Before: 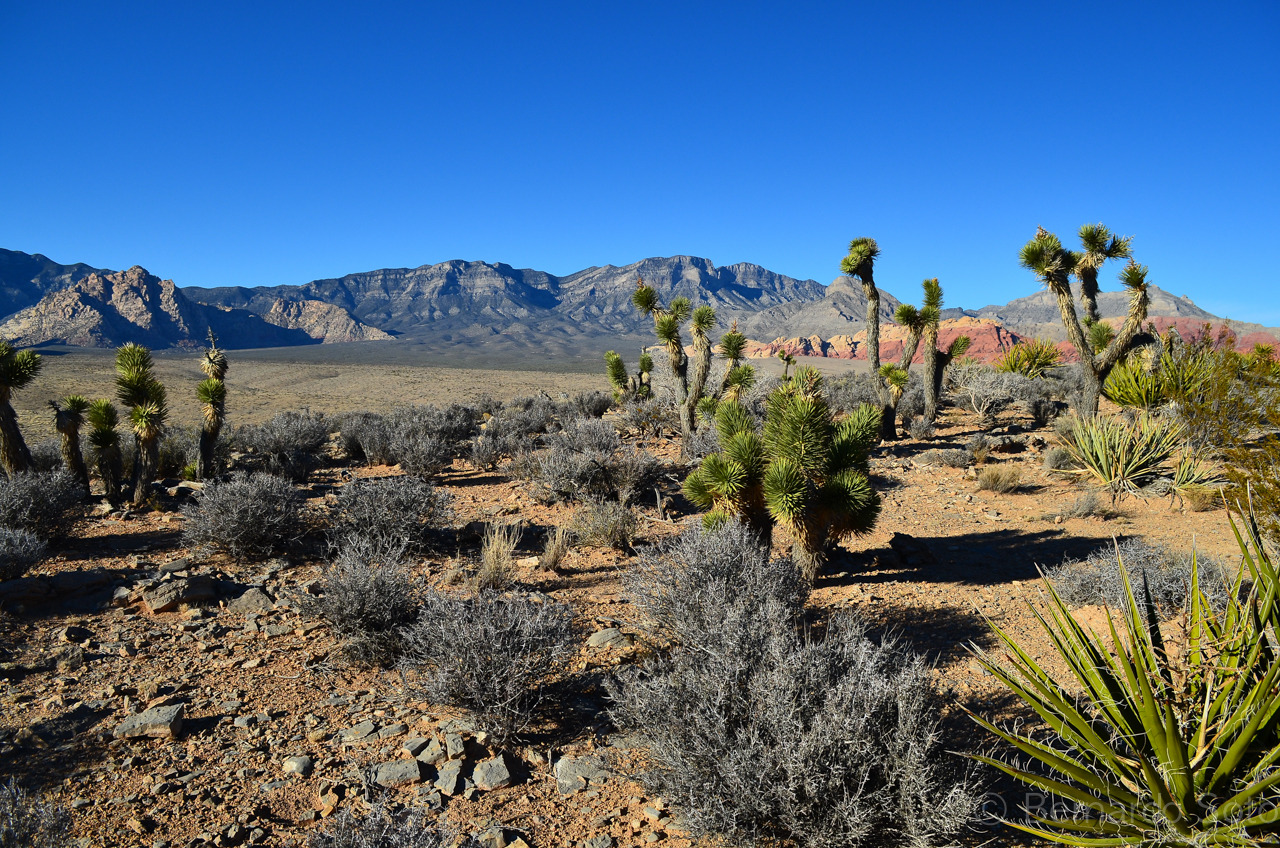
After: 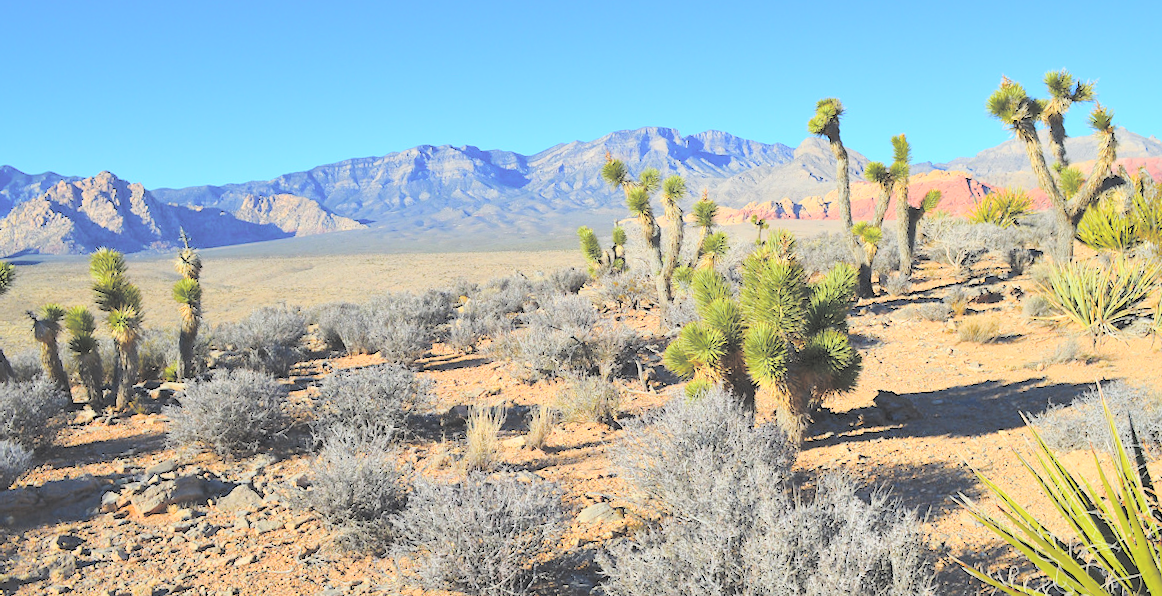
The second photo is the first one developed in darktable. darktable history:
crop and rotate: angle 0.03°, top 11.643%, right 5.651%, bottom 11.189%
contrast brightness saturation: brightness 1
rotate and perspective: rotation -3.52°, crop left 0.036, crop right 0.964, crop top 0.081, crop bottom 0.919
color balance rgb: perceptual saturation grading › global saturation 20%, perceptual saturation grading › highlights -25%, perceptual saturation grading › shadows 50%
